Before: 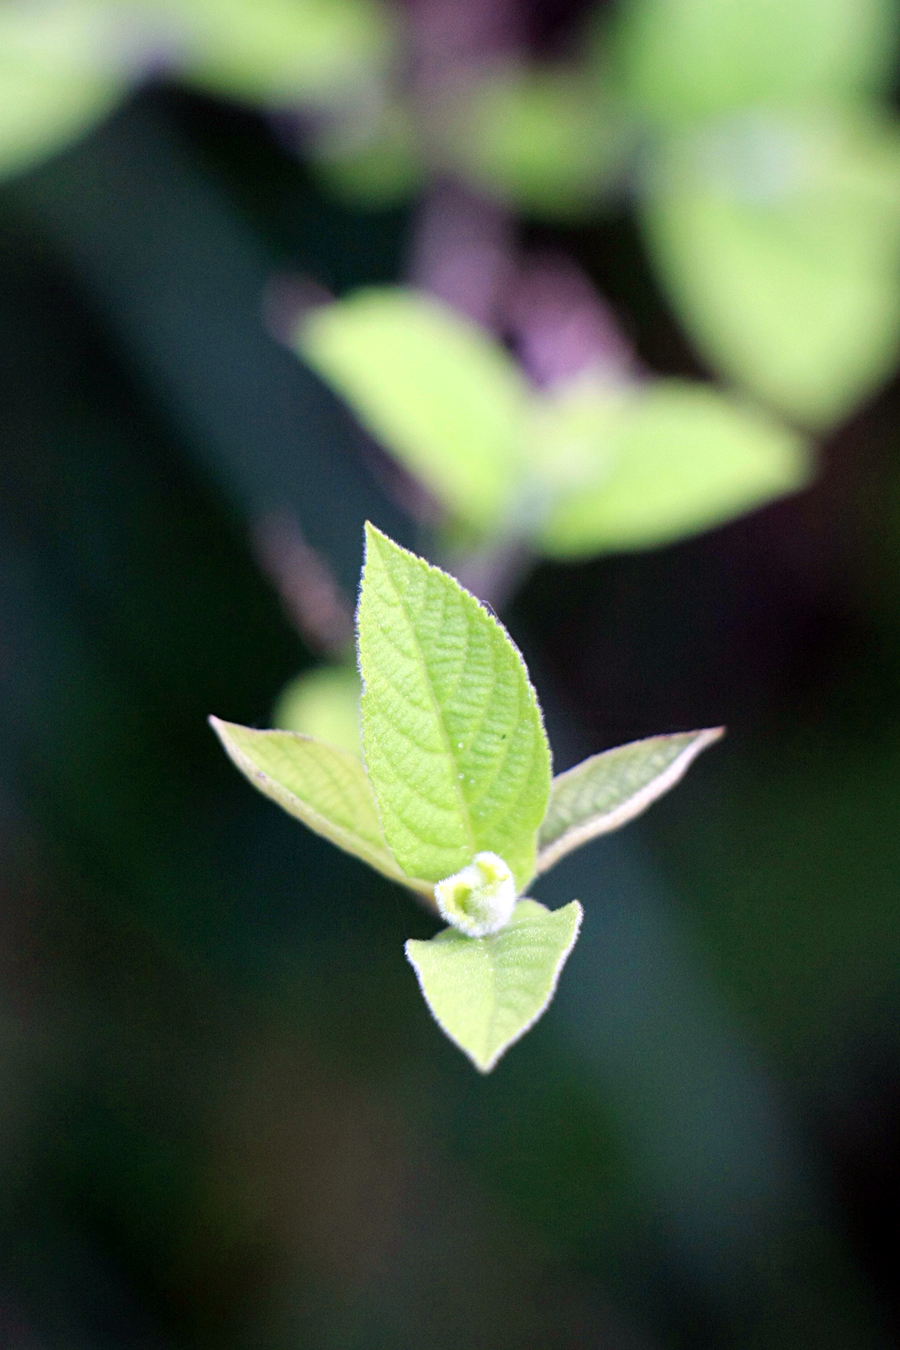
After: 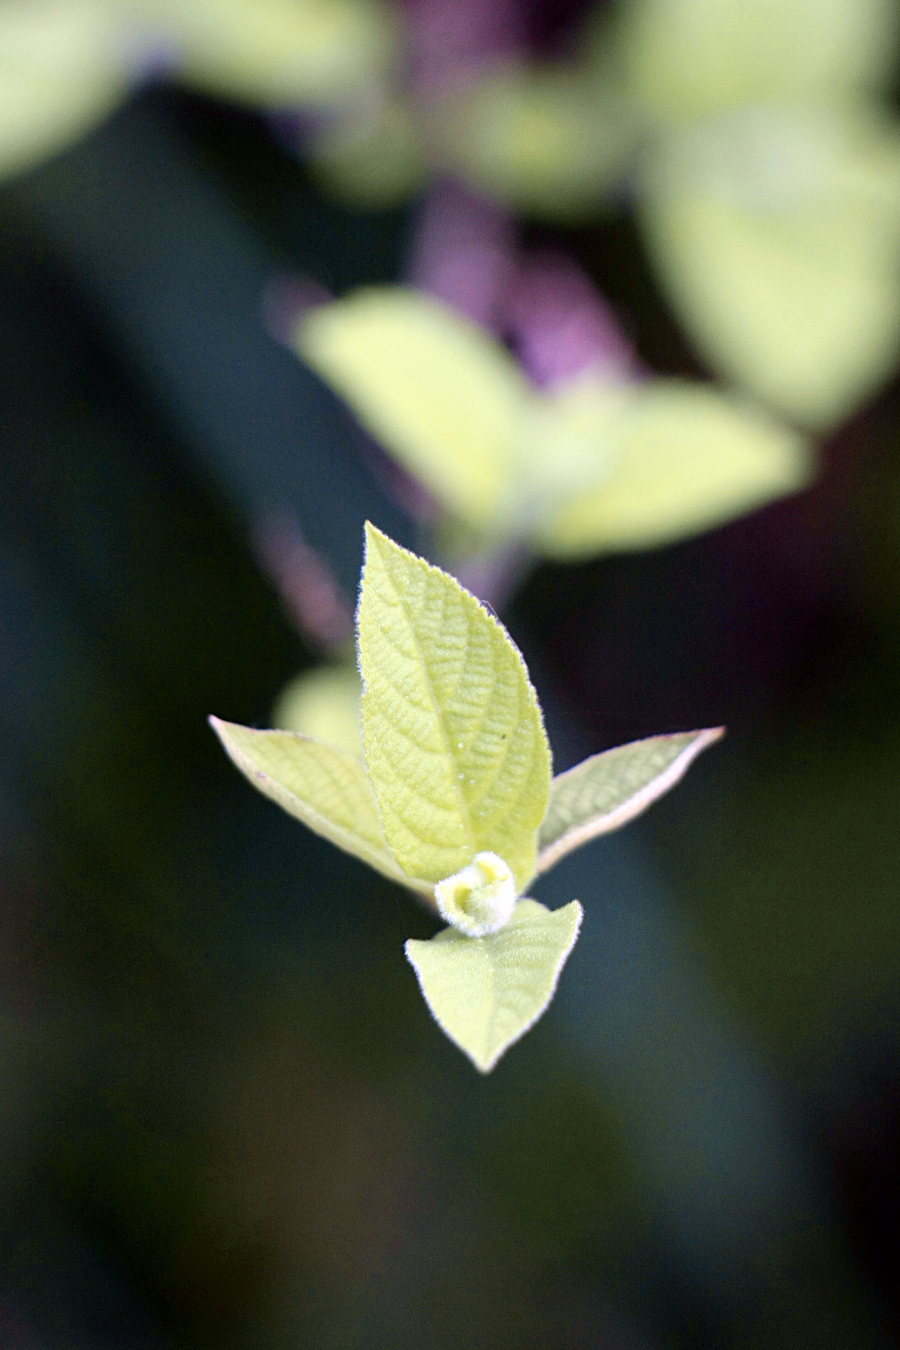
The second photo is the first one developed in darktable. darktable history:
tone curve: curves: ch1 [(0, 0) (0.214, 0.291) (0.372, 0.44) (0.463, 0.476) (0.498, 0.502) (0.521, 0.531) (1, 1)]; ch2 [(0, 0) (0.456, 0.447) (0.5, 0.5) (0.547, 0.557) (0.592, 0.57) (0.631, 0.602) (1, 1)], color space Lab, independent channels, preserve colors none
